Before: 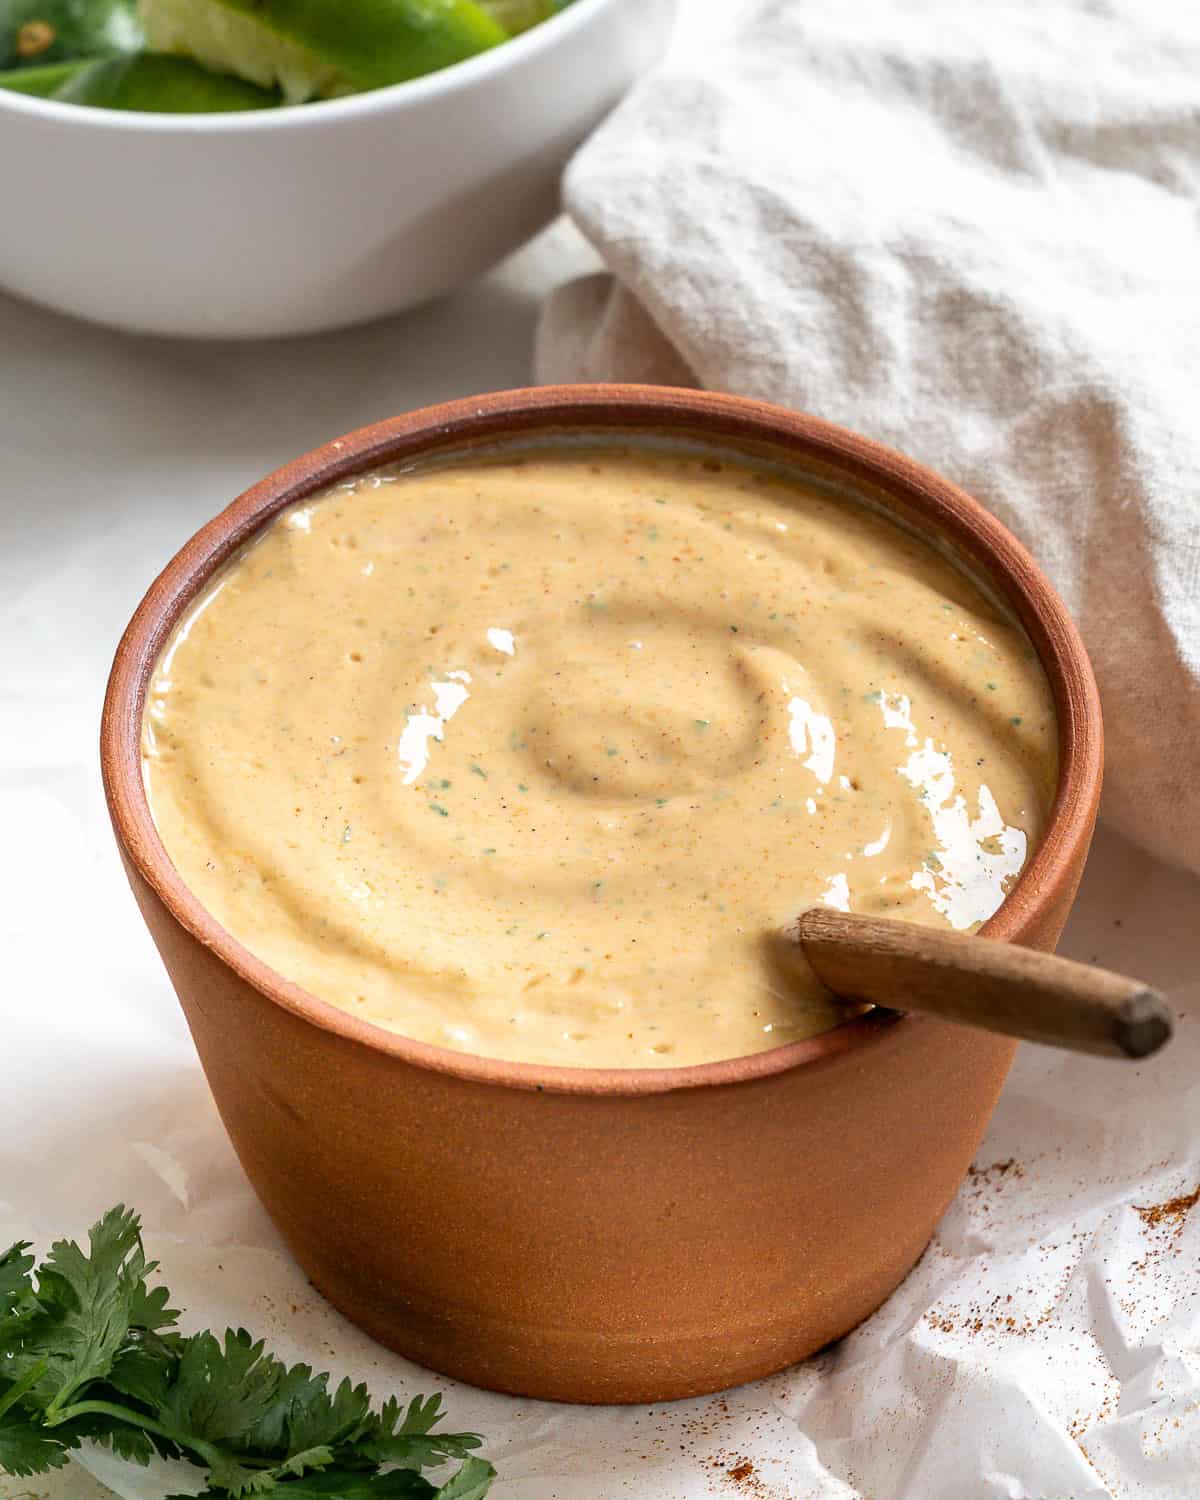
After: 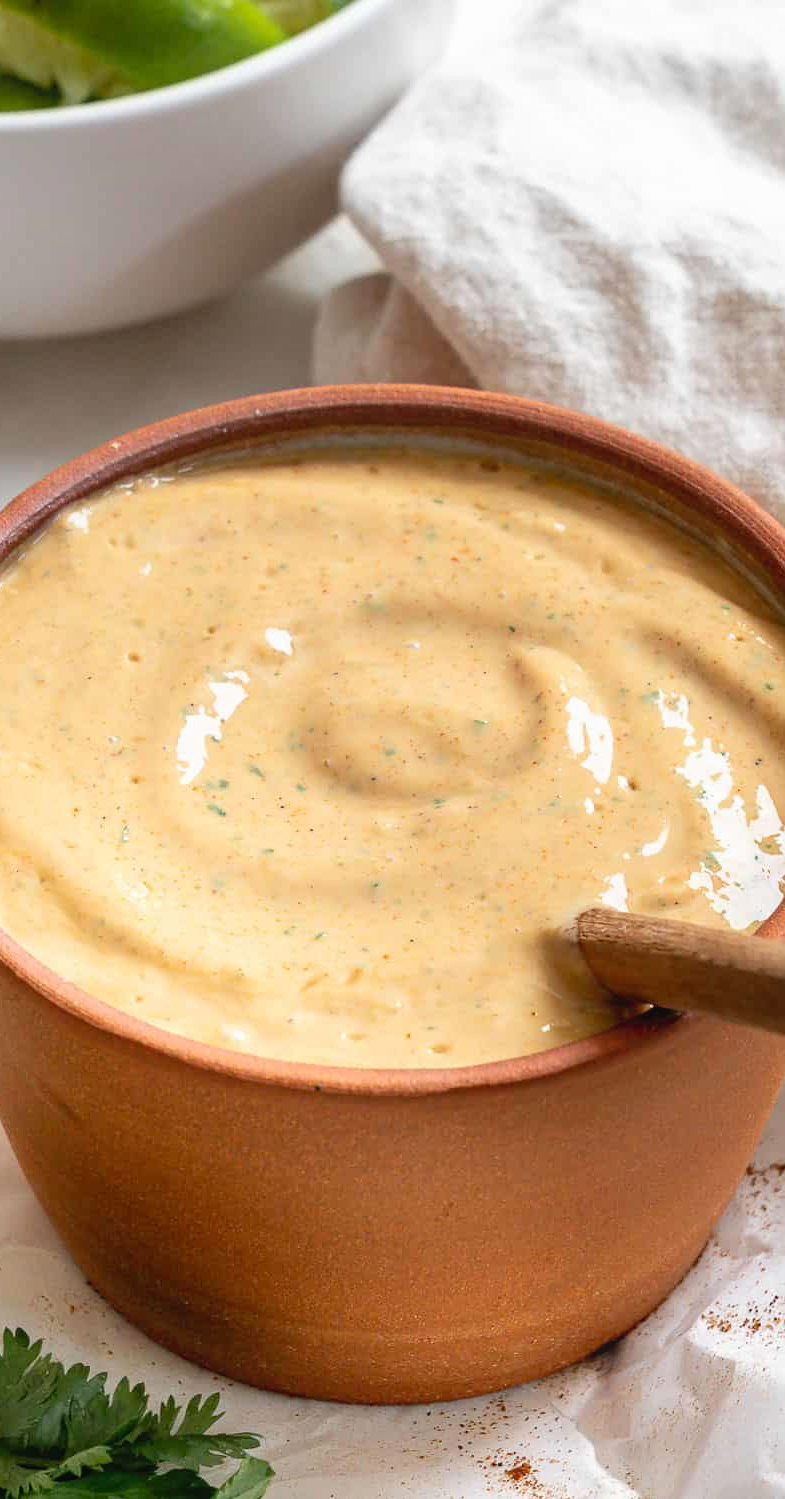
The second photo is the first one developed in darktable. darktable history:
levels: levels [0, 0.478, 1]
crop and rotate: left 18.57%, right 15.988%
contrast equalizer: y [[0.536, 0.565, 0.581, 0.516, 0.52, 0.491], [0.5 ×6], [0.5 ×6], [0 ×6], [0 ×6]], mix -0.305
